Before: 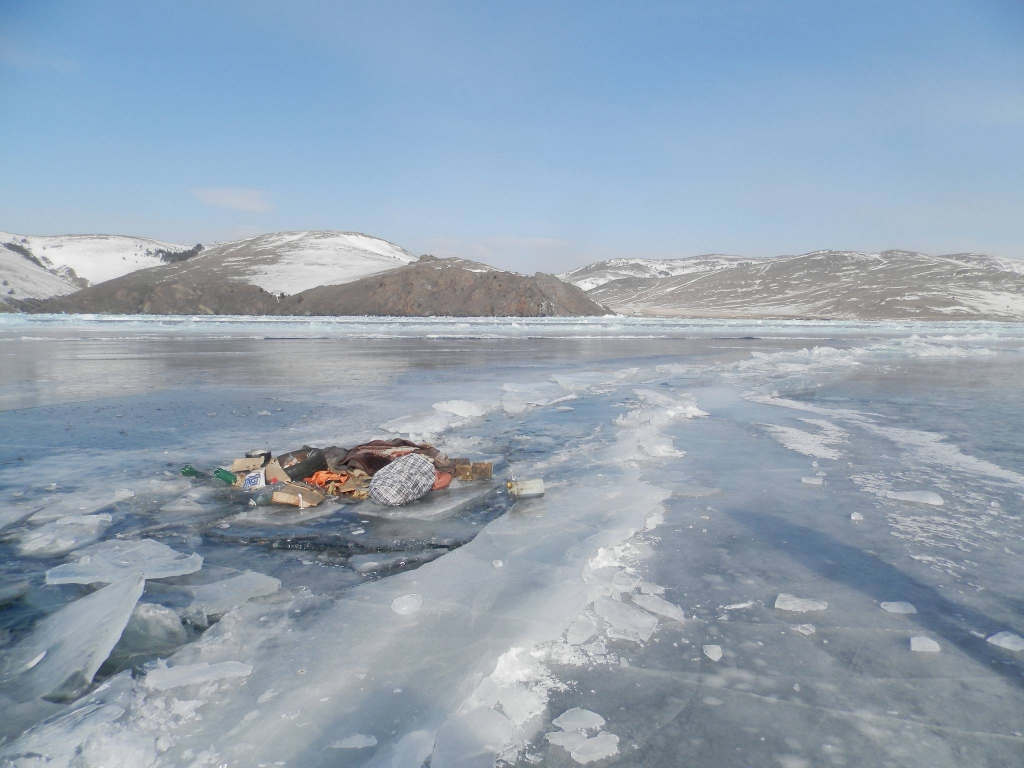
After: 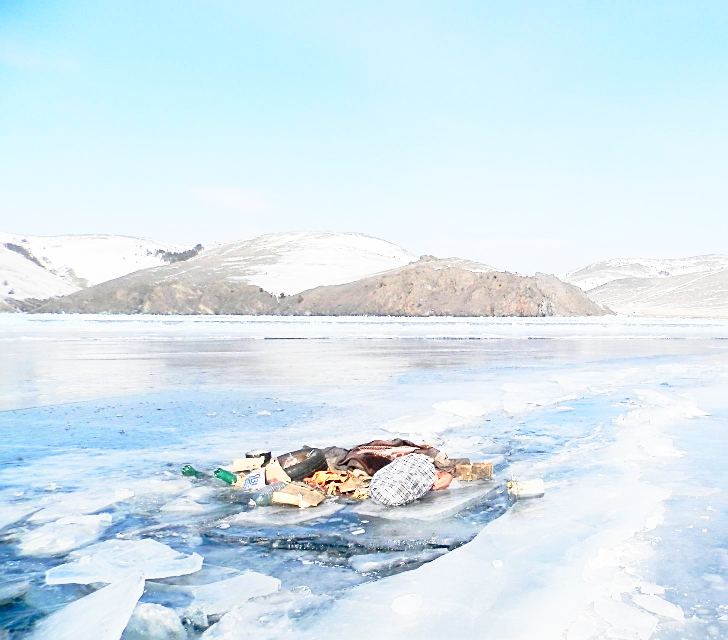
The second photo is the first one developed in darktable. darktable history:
crop: right 28.885%, bottom 16.626%
color zones: curves: ch0 [(0, 0.558) (0.143, 0.559) (0.286, 0.529) (0.429, 0.505) (0.571, 0.5) (0.714, 0.5) (0.857, 0.5) (1, 0.558)]; ch1 [(0, 0.469) (0.01, 0.469) (0.12, 0.446) (0.248, 0.469) (0.5, 0.5) (0.748, 0.5) (0.99, 0.469) (1, 0.469)]
base curve: curves: ch0 [(0, 0) (0.012, 0.01) (0.073, 0.168) (0.31, 0.711) (0.645, 0.957) (1, 1)], preserve colors none
contrast brightness saturation: contrast 0.16, saturation 0.32
sharpen: on, module defaults
